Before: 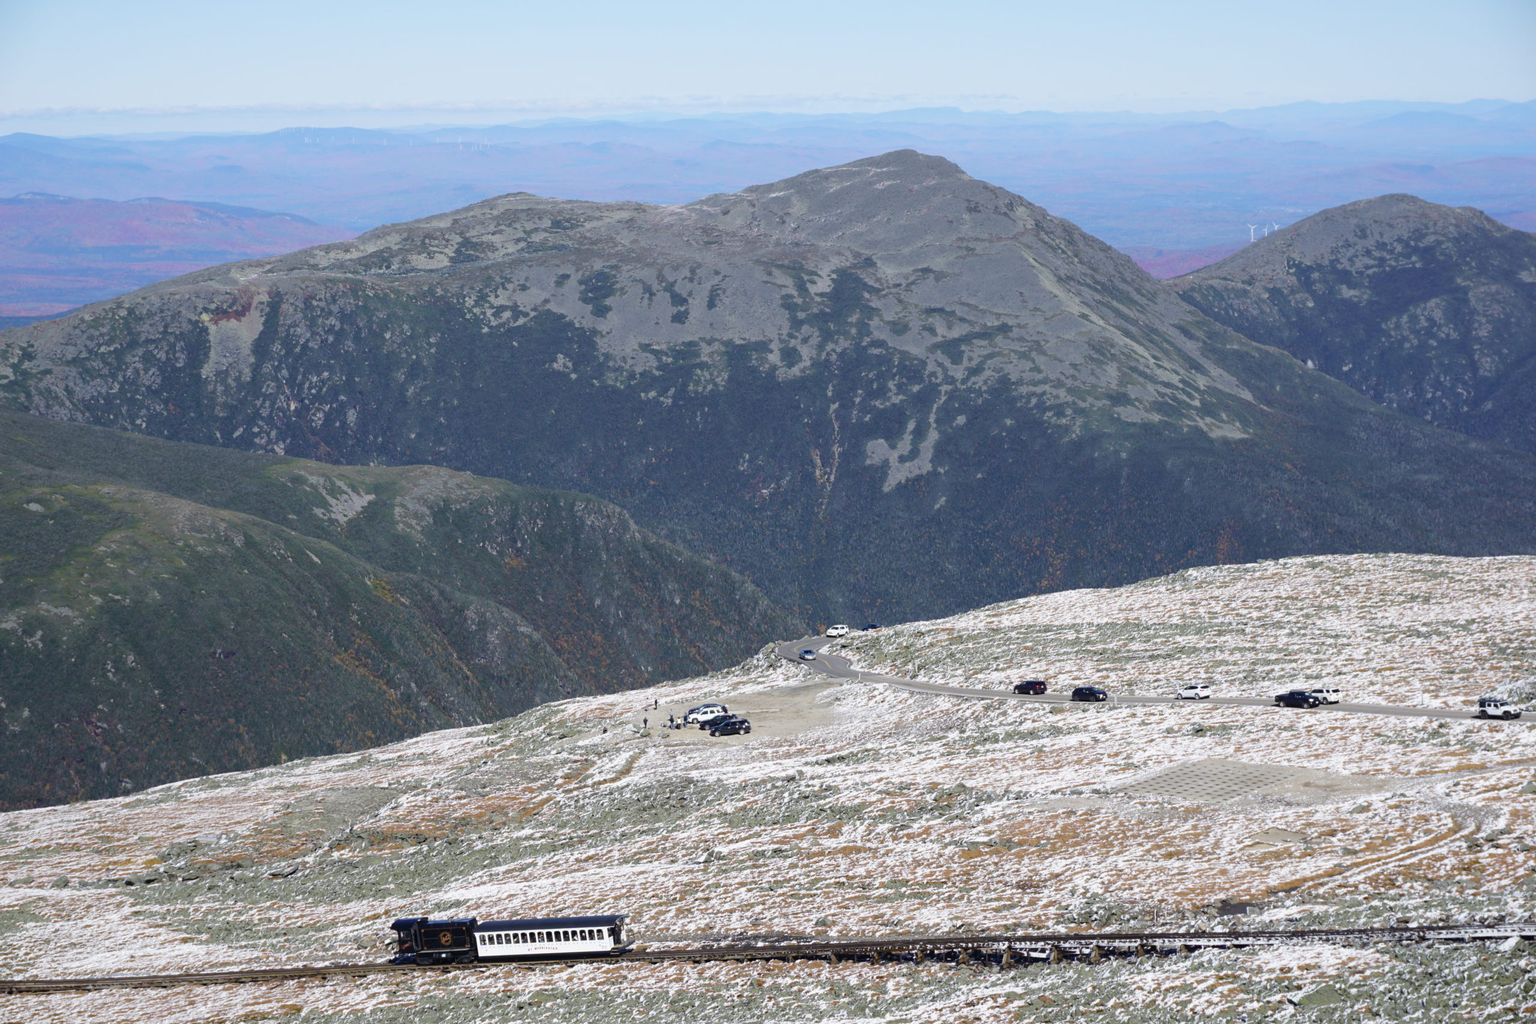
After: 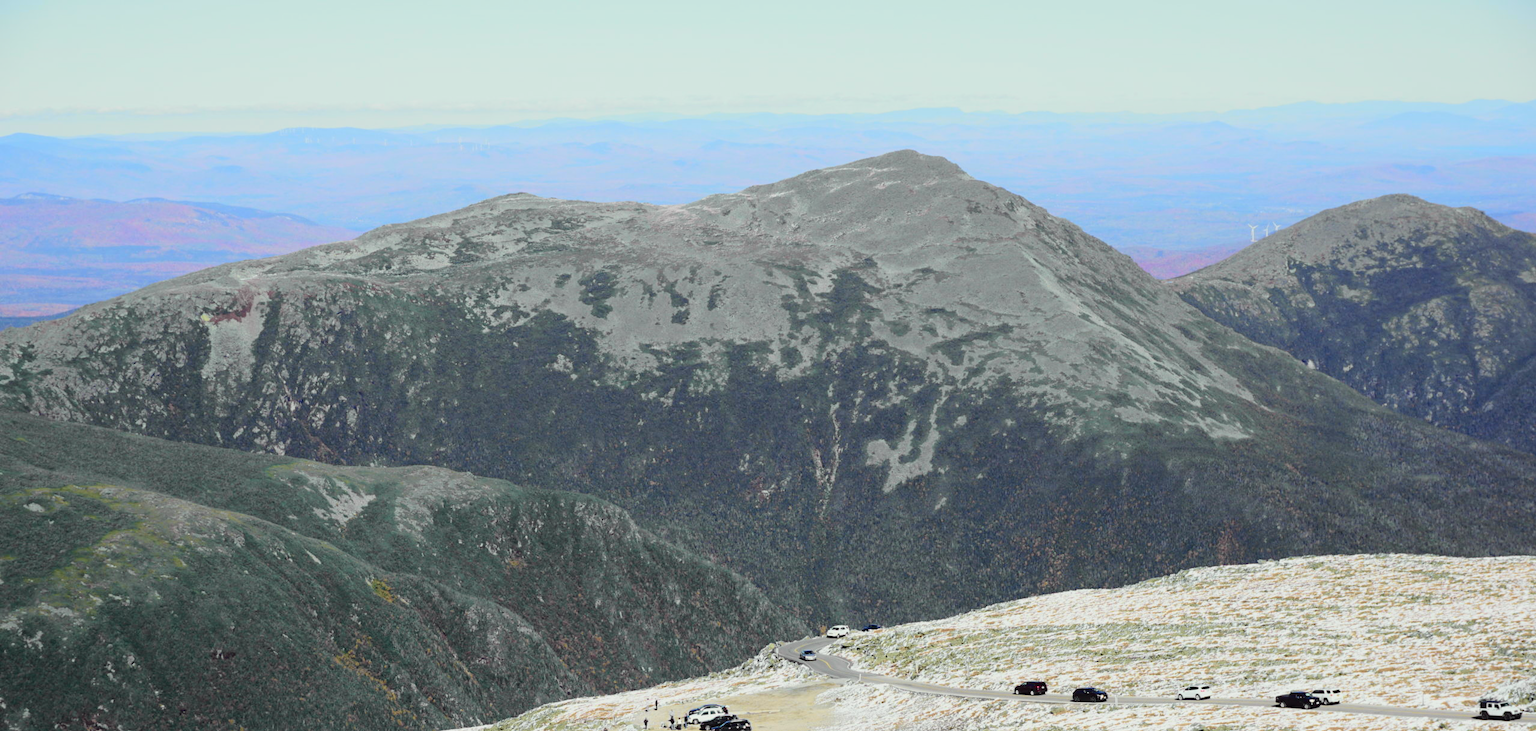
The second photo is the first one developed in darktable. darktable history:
tone curve: curves: ch0 [(0, 0.006) (0.184, 0.117) (0.405, 0.46) (0.456, 0.528) (0.634, 0.728) (0.877, 0.89) (0.984, 0.935)]; ch1 [(0, 0) (0.443, 0.43) (0.492, 0.489) (0.566, 0.579) (0.595, 0.625) (0.608, 0.667) (0.65, 0.729) (1, 1)]; ch2 [(0, 0) (0.33, 0.301) (0.421, 0.443) (0.447, 0.489) (0.492, 0.498) (0.537, 0.583) (0.586, 0.591) (0.663, 0.686) (1, 1)], color space Lab, independent channels, preserve colors none
color correction: highlights a* -2.68, highlights b* 2.57
crop: bottom 28.576%
